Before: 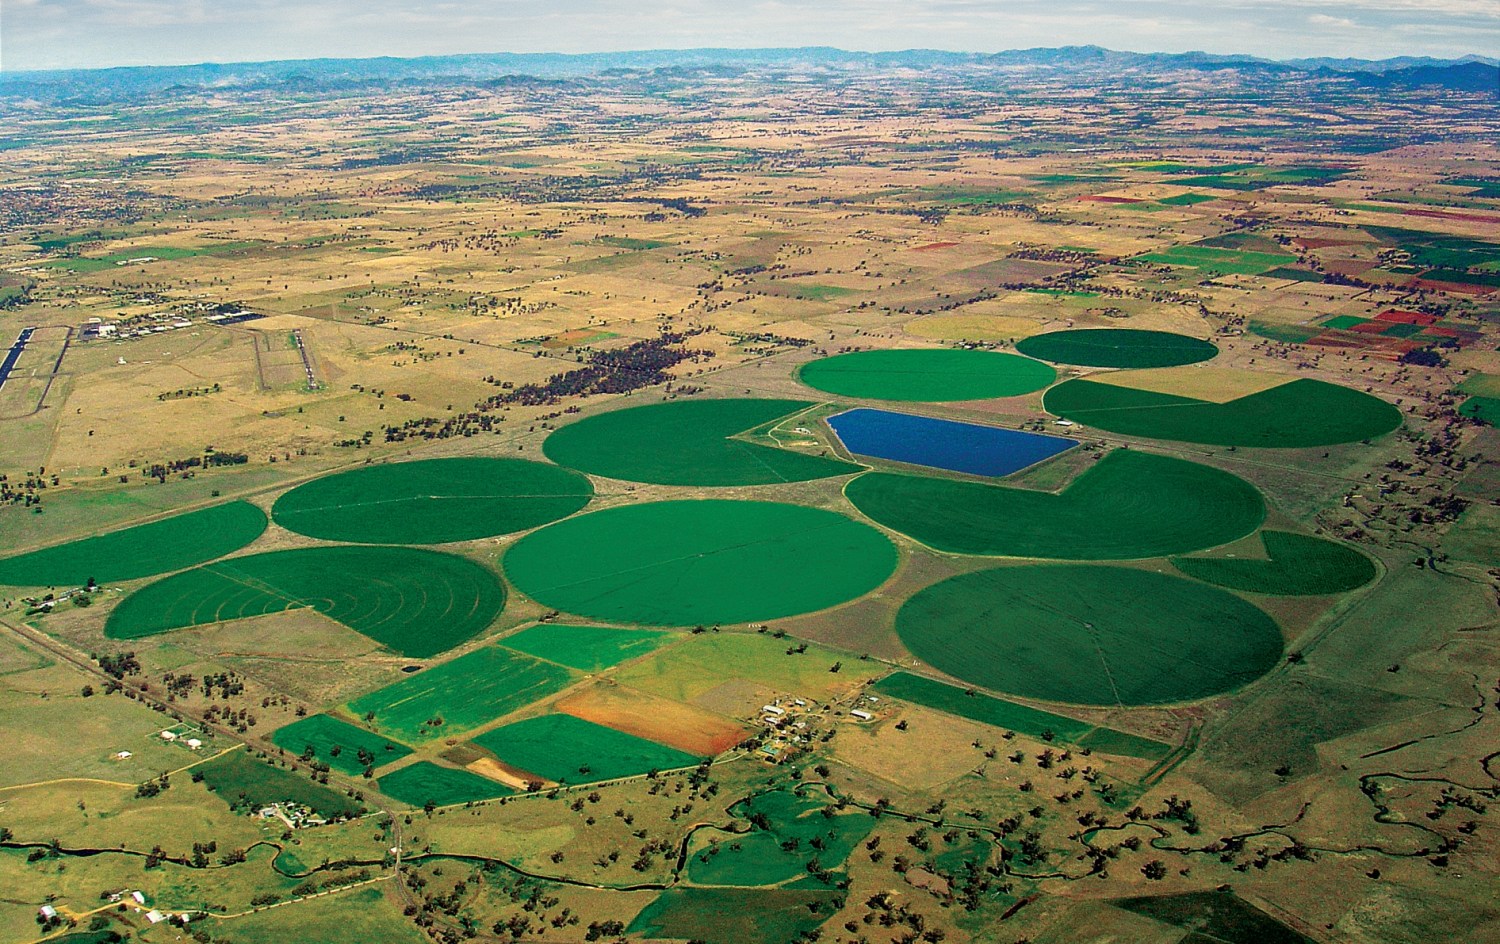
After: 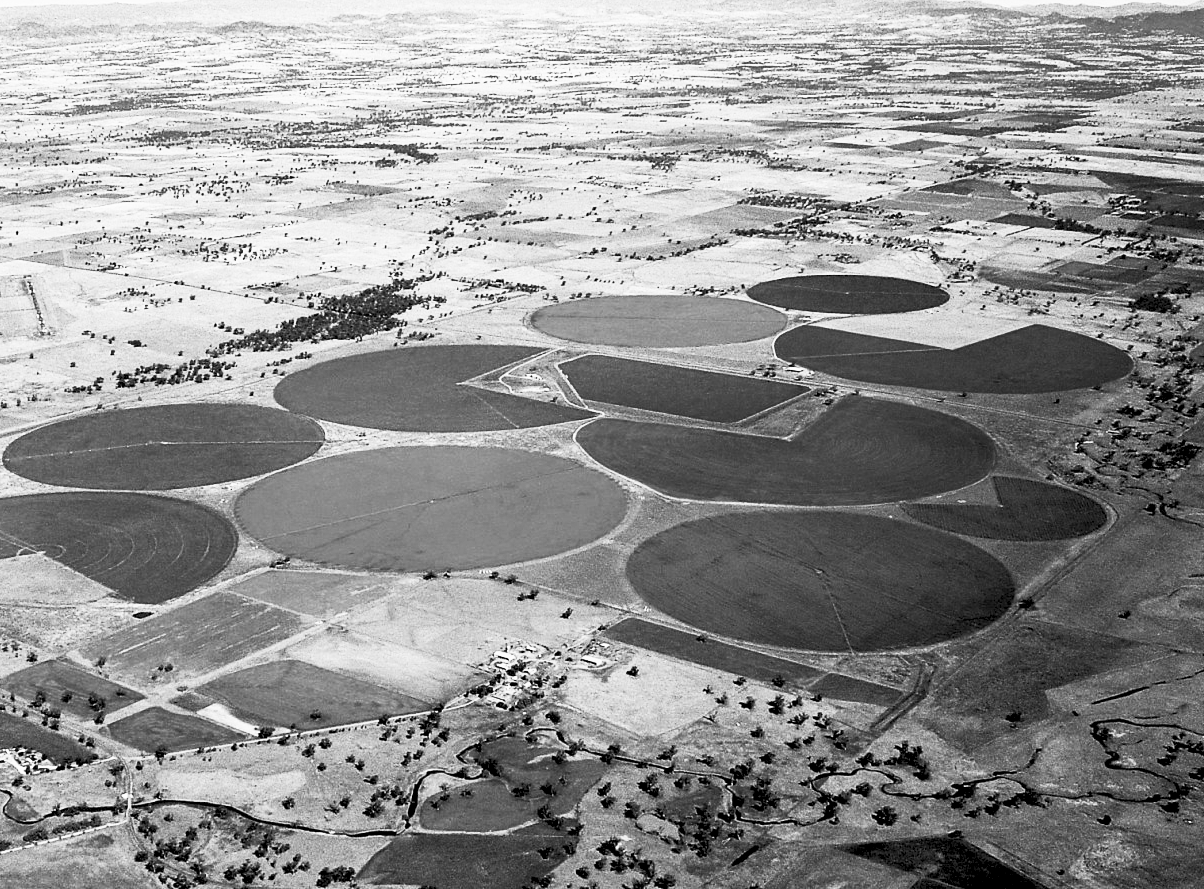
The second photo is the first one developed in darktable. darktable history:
crop and rotate: left 17.959%, top 5.771%, right 1.742%
contrast brightness saturation: contrast 0.53, brightness 0.47, saturation -1
exposure: black level correction 0.009, compensate highlight preservation false
